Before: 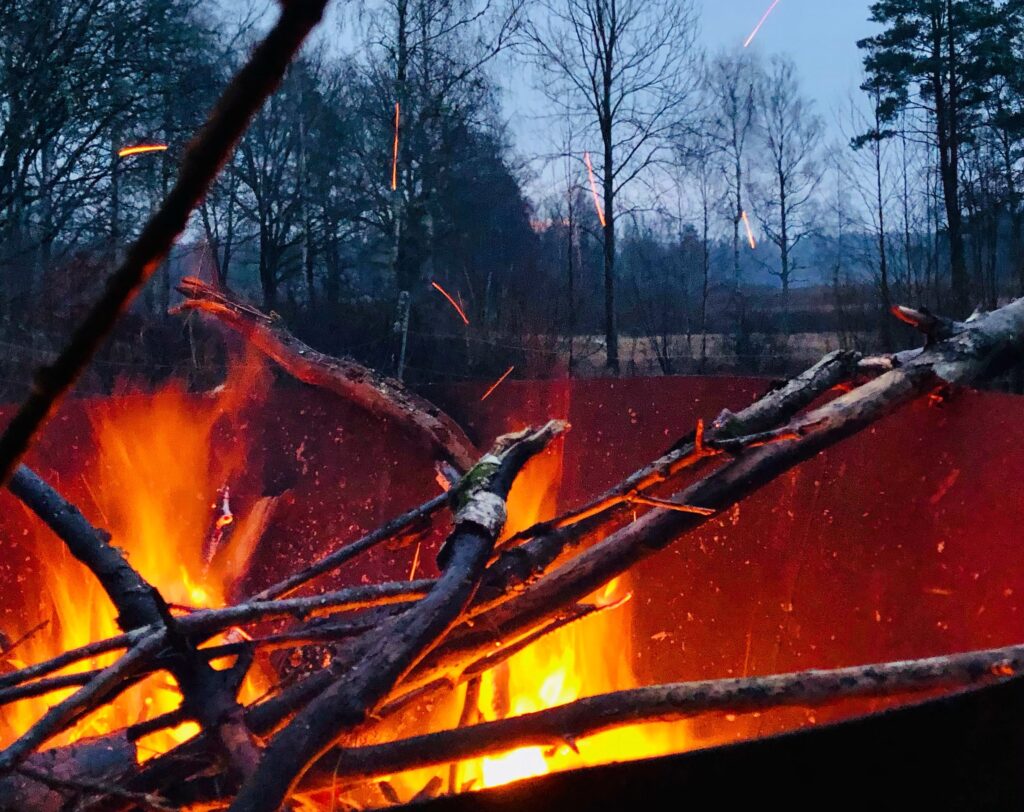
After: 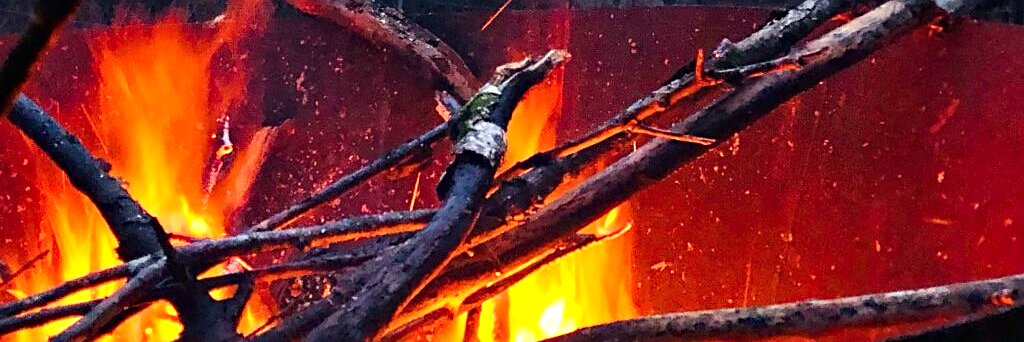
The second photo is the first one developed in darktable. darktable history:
crop: top 45.573%, bottom 12.226%
sharpen: on, module defaults
exposure: exposure 0.556 EV, compensate highlight preservation false
haze removal: compatibility mode true, adaptive false
